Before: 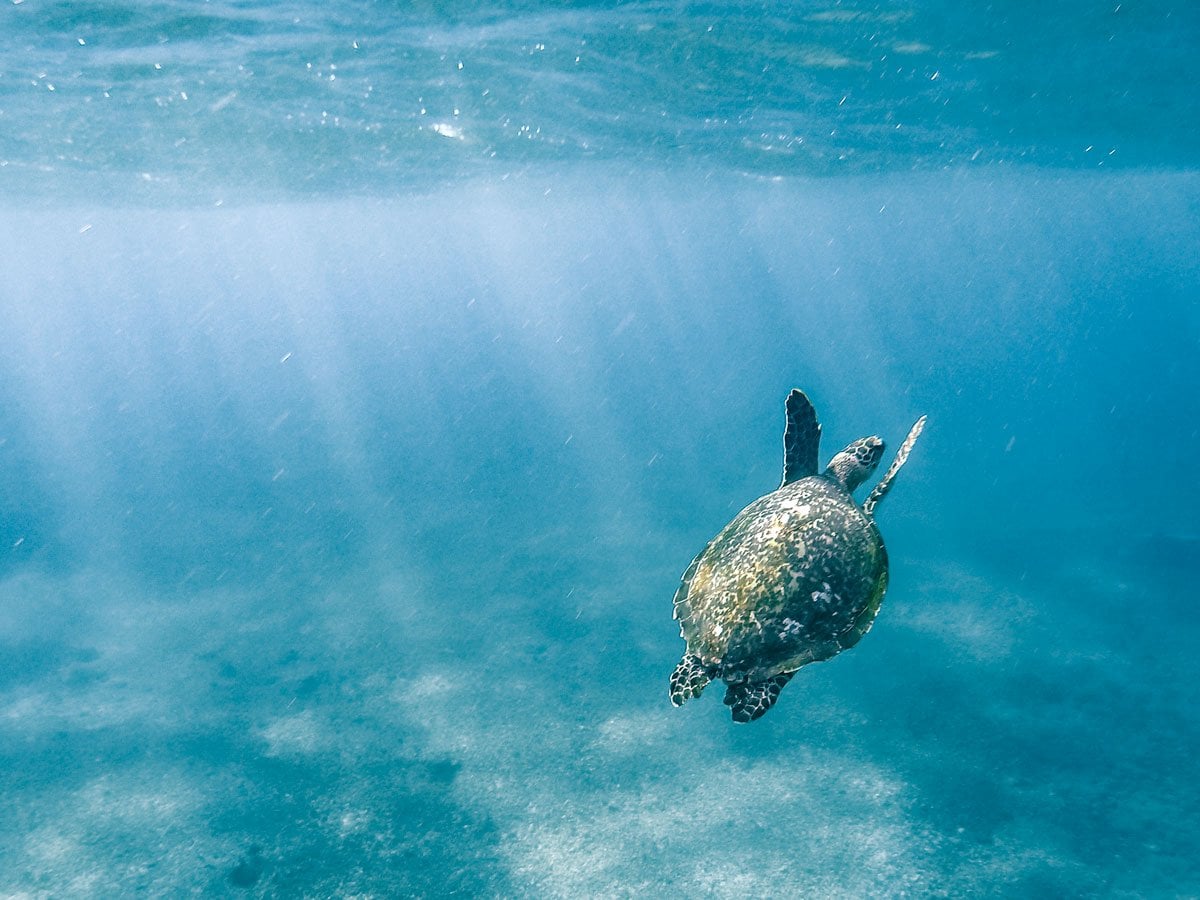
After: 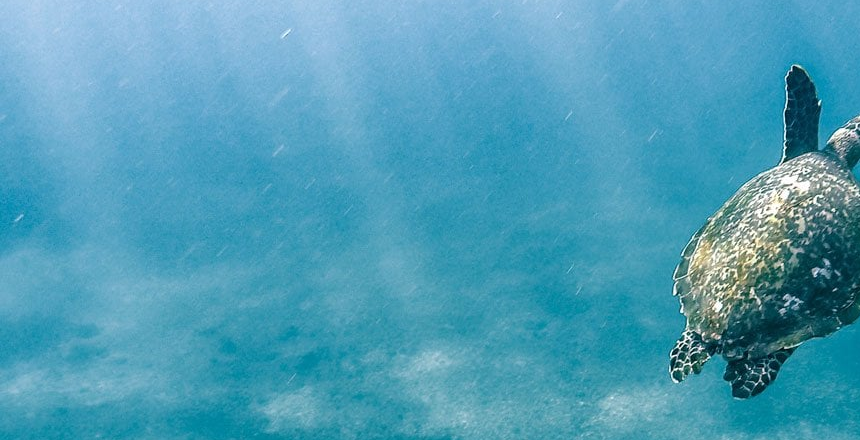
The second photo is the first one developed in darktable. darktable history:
crop: top 36.054%, right 28.277%, bottom 14.986%
